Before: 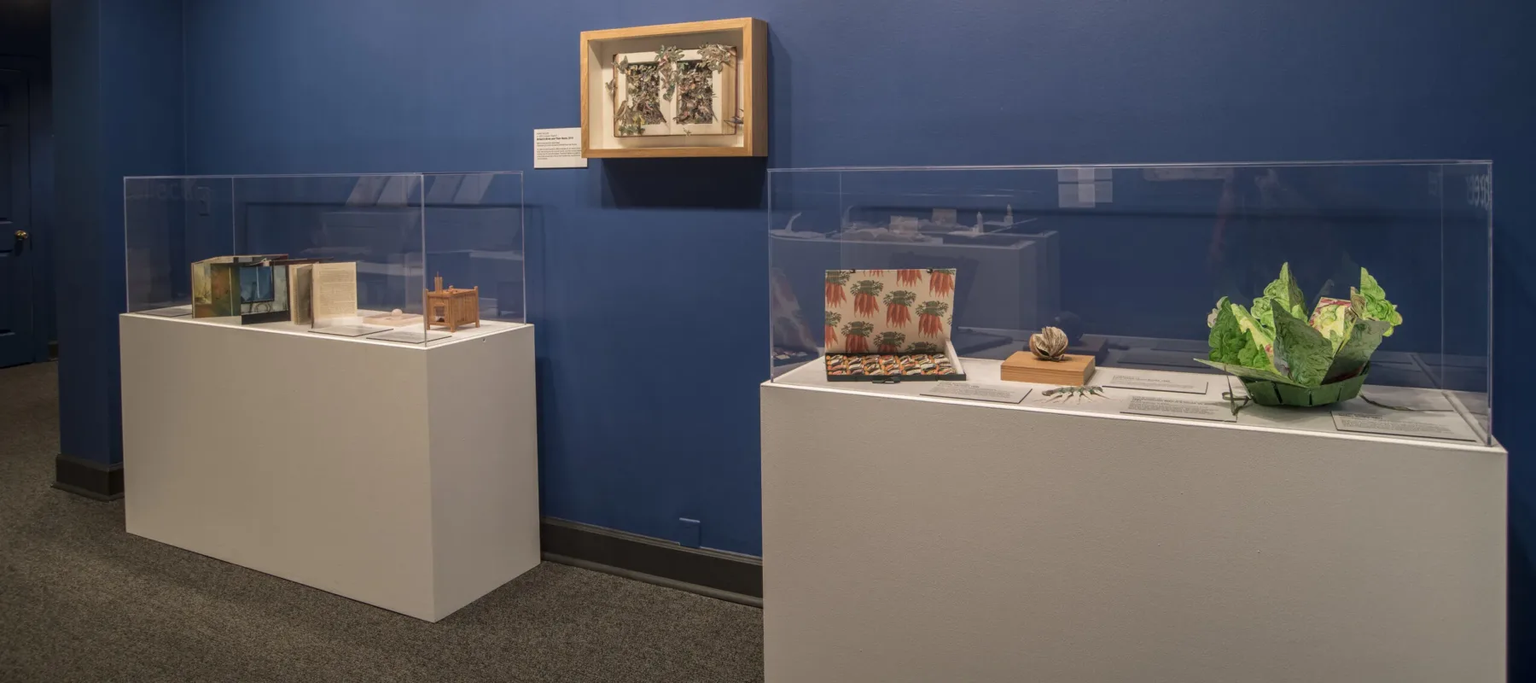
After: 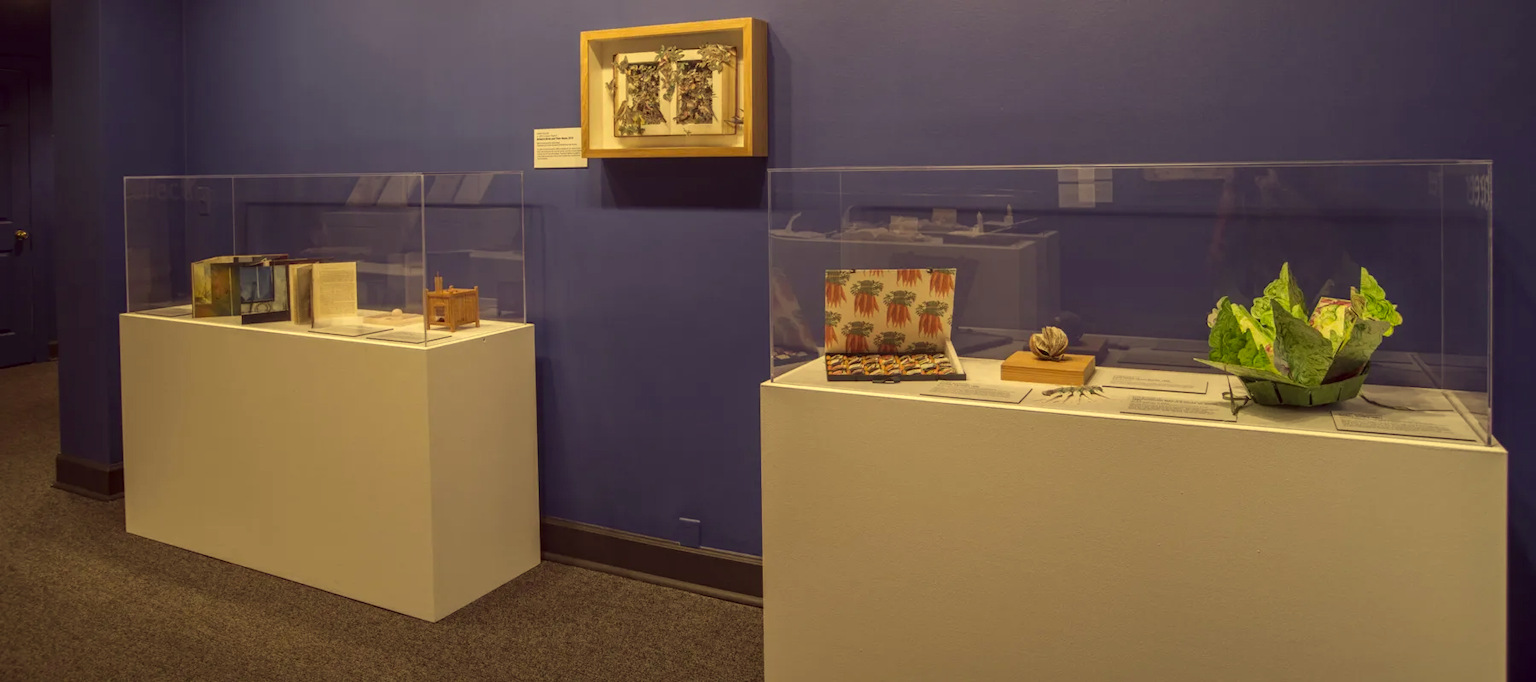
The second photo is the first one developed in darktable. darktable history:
color correction: highlights a* -0.557, highlights b* 39.6, shadows a* 9.75, shadows b* -0.24
